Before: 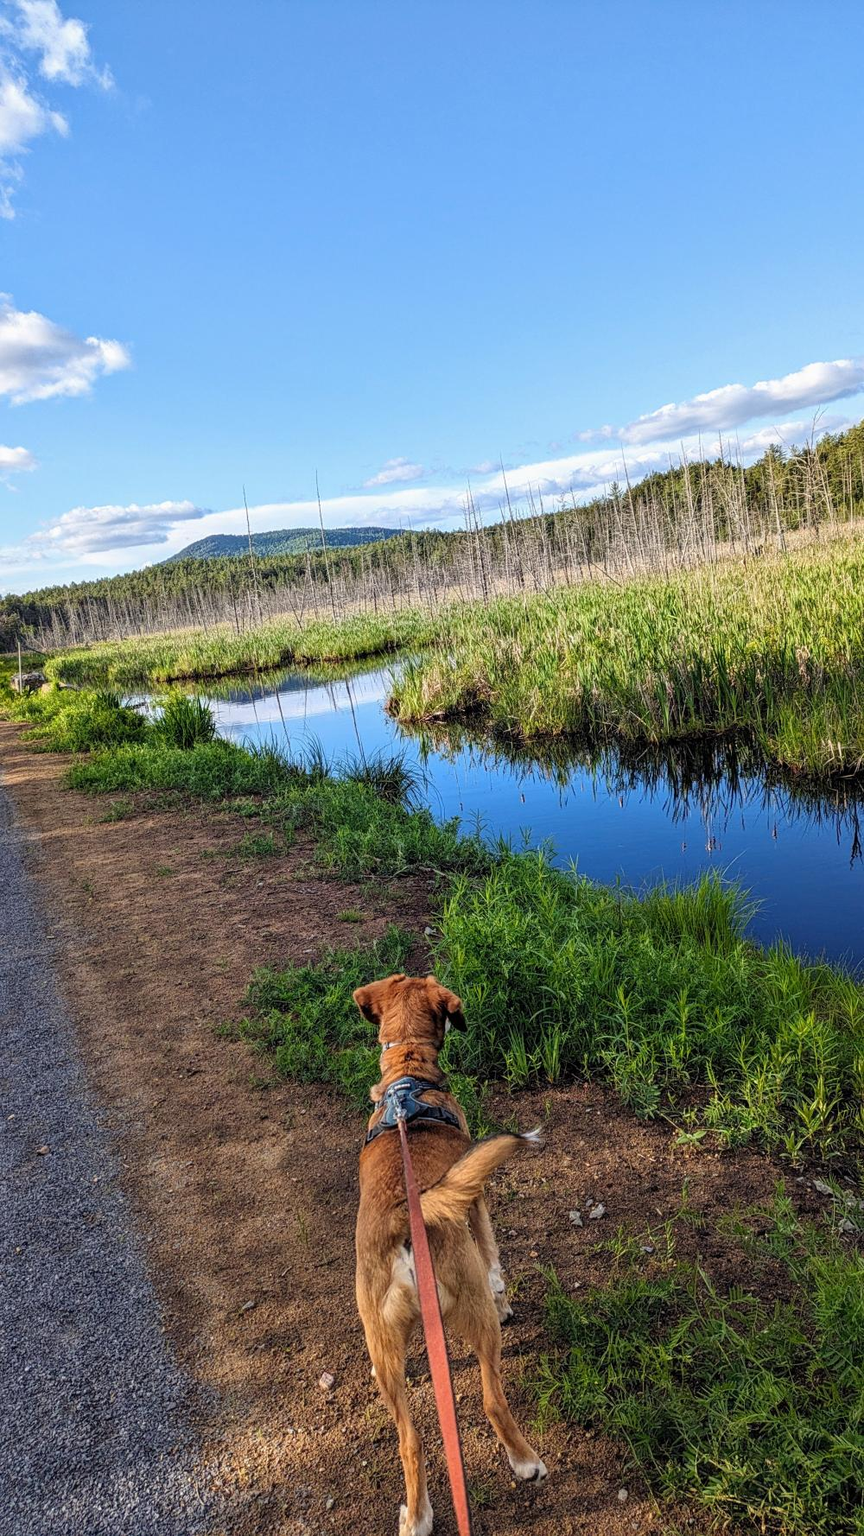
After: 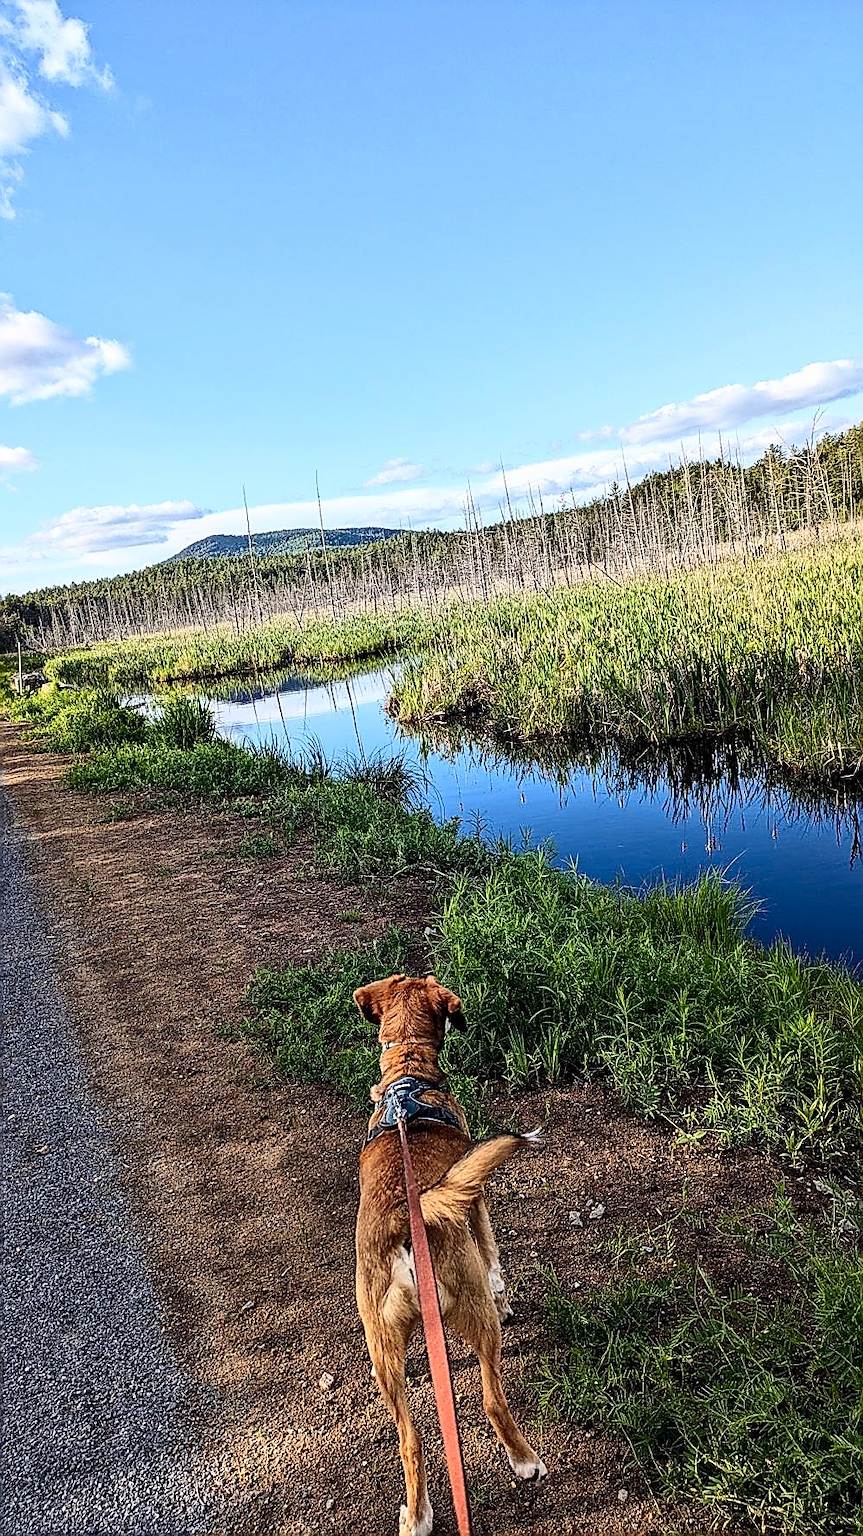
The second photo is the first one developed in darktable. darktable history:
sharpen: radius 1.4, amount 1.25, threshold 0.7
contrast brightness saturation: contrast 0.28
